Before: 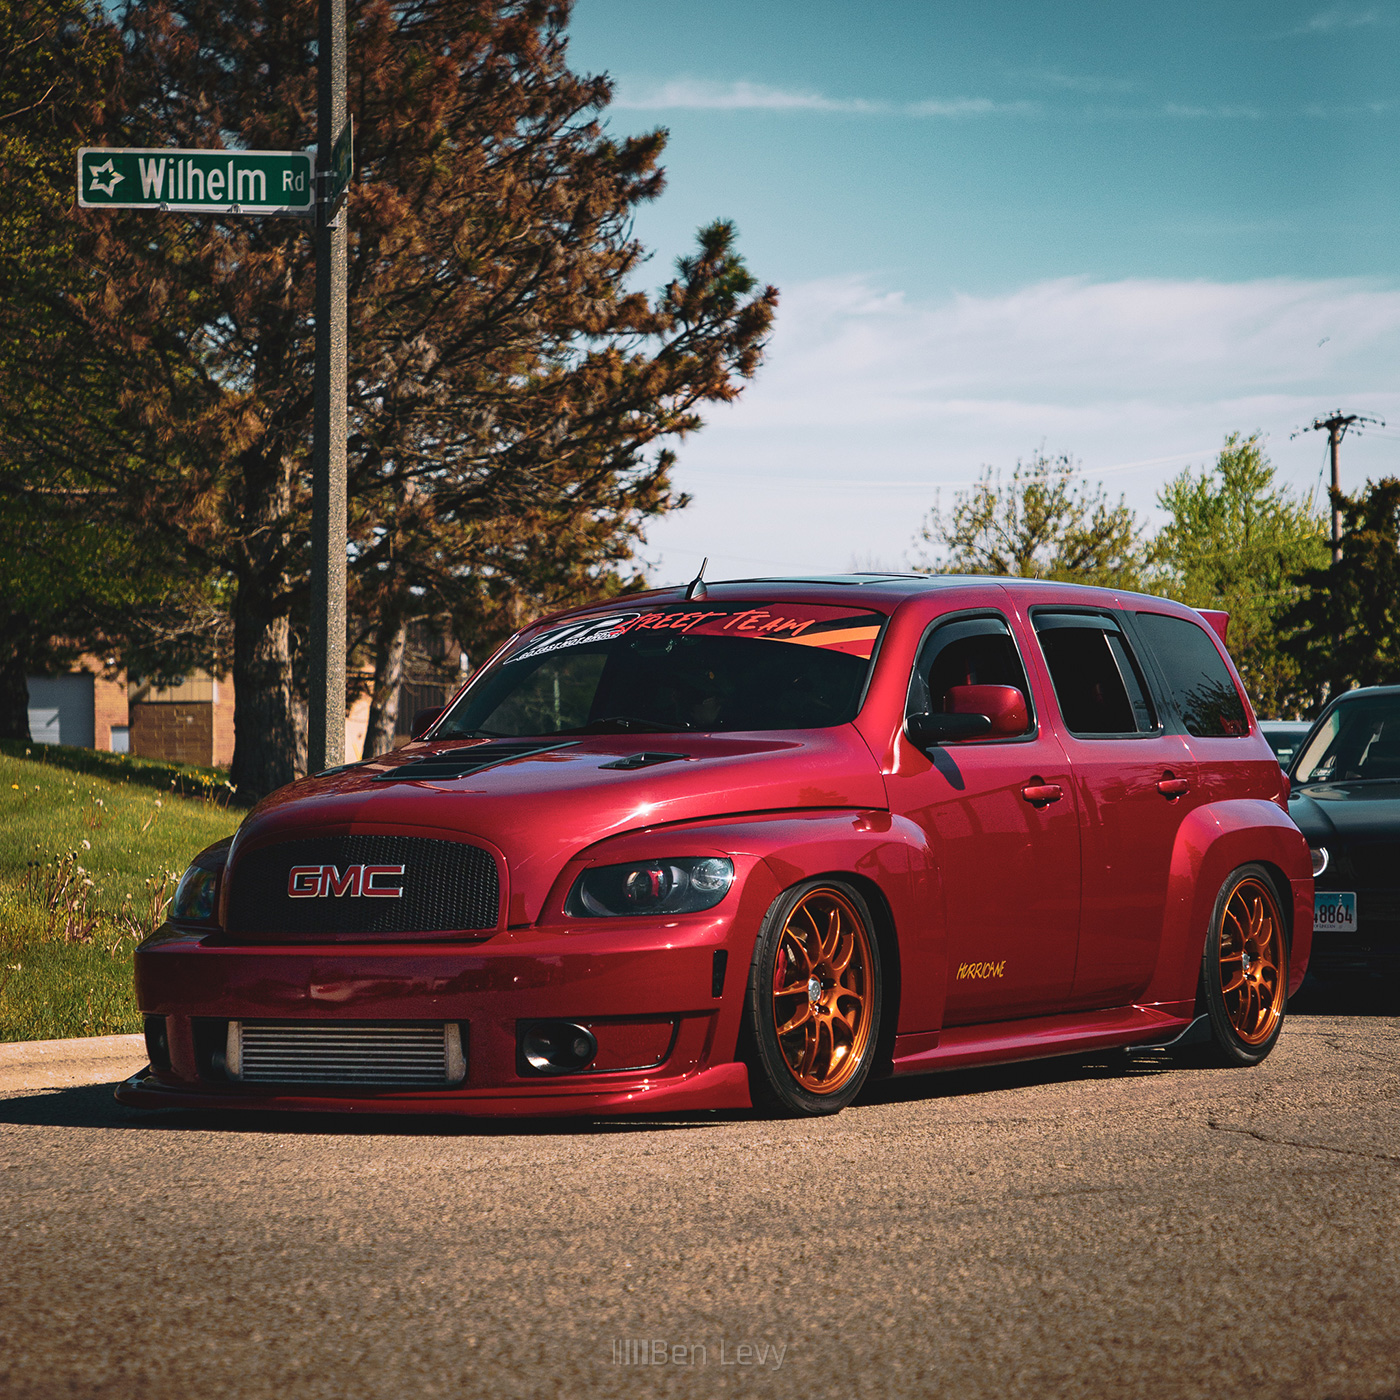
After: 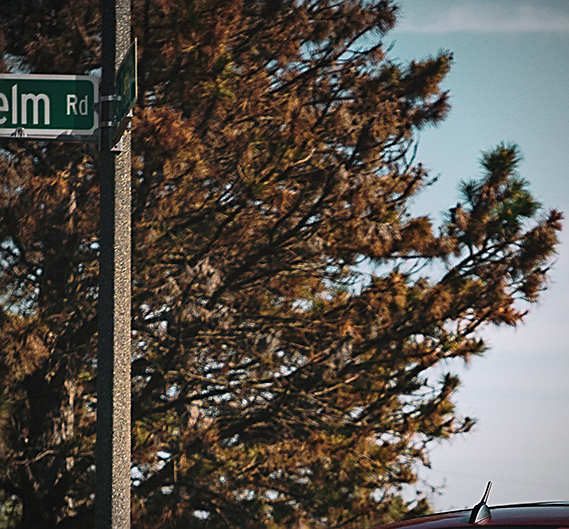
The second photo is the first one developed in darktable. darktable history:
crop: left 15.493%, top 5.447%, right 43.815%, bottom 56.71%
sharpen: on, module defaults
vignetting: fall-off radius 61%
